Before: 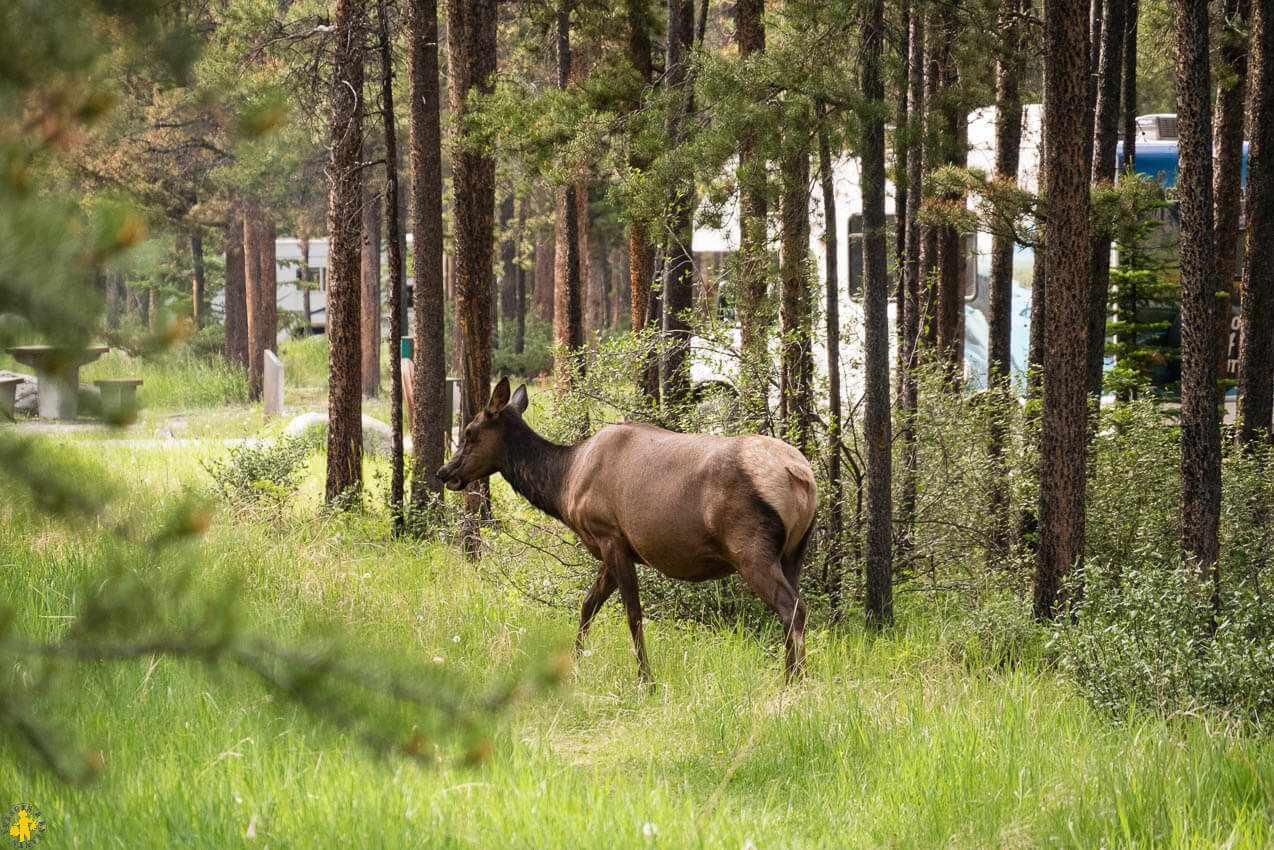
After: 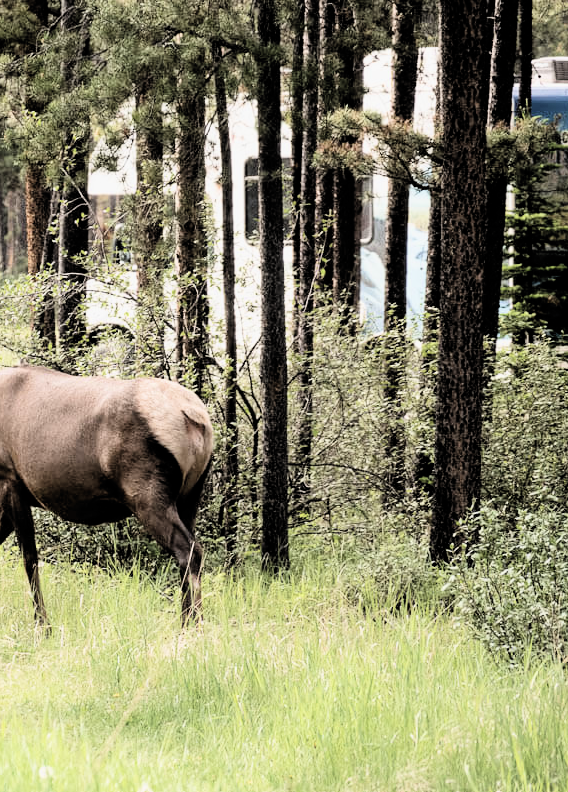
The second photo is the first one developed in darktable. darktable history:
tone equalizer: -8 EV -0.73 EV, -7 EV -0.721 EV, -6 EV -0.588 EV, -5 EV -0.382 EV, -3 EV 0.375 EV, -2 EV 0.6 EV, -1 EV 0.68 EV, +0 EV 0.727 EV
contrast brightness saturation: contrast 0.103, saturation -0.357
crop: left 47.437%, top 6.795%, right 7.933%
filmic rgb: black relative exposure -5.02 EV, white relative exposure 3.95 EV, hardness 2.9, contrast 1.3, highlights saturation mix -8.7%, color science v6 (2022)
